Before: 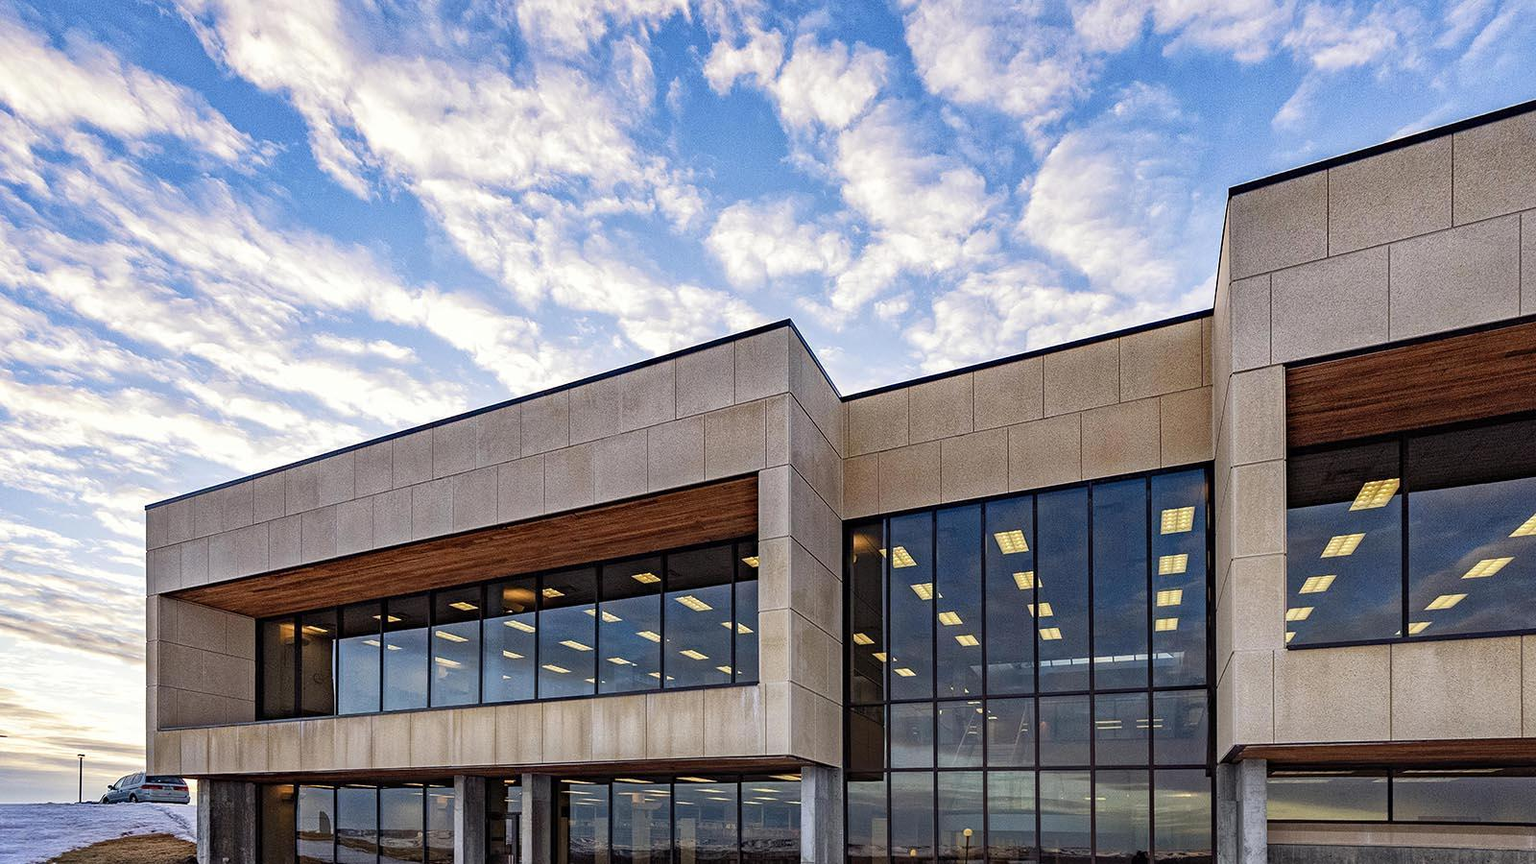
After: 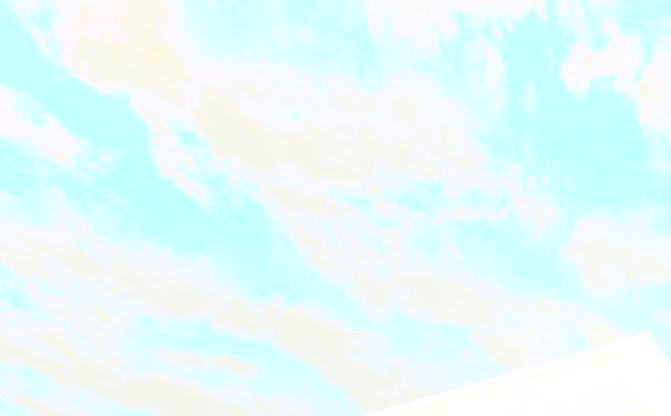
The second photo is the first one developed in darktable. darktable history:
contrast brightness saturation: contrast 0.14
bloom: threshold 82.5%, strength 16.25%
tone curve: curves: ch0 [(0, 0.013) (0.104, 0.103) (0.258, 0.267) (0.448, 0.487) (0.709, 0.794) (0.886, 0.922) (0.994, 0.971)]; ch1 [(0, 0) (0.335, 0.298) (0.446, 0.413) (0.488, 0.484) (0.515, 0.508) (0.566, 0.593) (0.635, 0.661) (1, 1)]; ch2 [(0, 0) (0.314, 0.301) (0.437, 0.403) (0.502, 0.494) (0.528, 0.54) (0.557, 0.559) (0.612, 0.62) (0.715, 0.691) (1, 1)], color space Lab, independent channels, preserve colors none
crop and rotate: left 10.817%, top 0.062%, right 47.194%, bottom 53.626%
exposure: black level correction -0.071, exposure 0.5 EV, compensate highlight preservation false
white balance: emerald 1
tone equalizer: -8 EV -1.08 EV, -7 EV -1.01 EV, -6 EV -0.867 EV, -5 EV -0.578 EV, -3 EV 0.578 EV, -2 EV 0.867 EV, -1 EV 1.01 EV, +0 EV 1.08 EV, edges refinement/feathering 500, mask exposure compensation -1.57 EV, preserve details no
local contrast: on, module defaults
